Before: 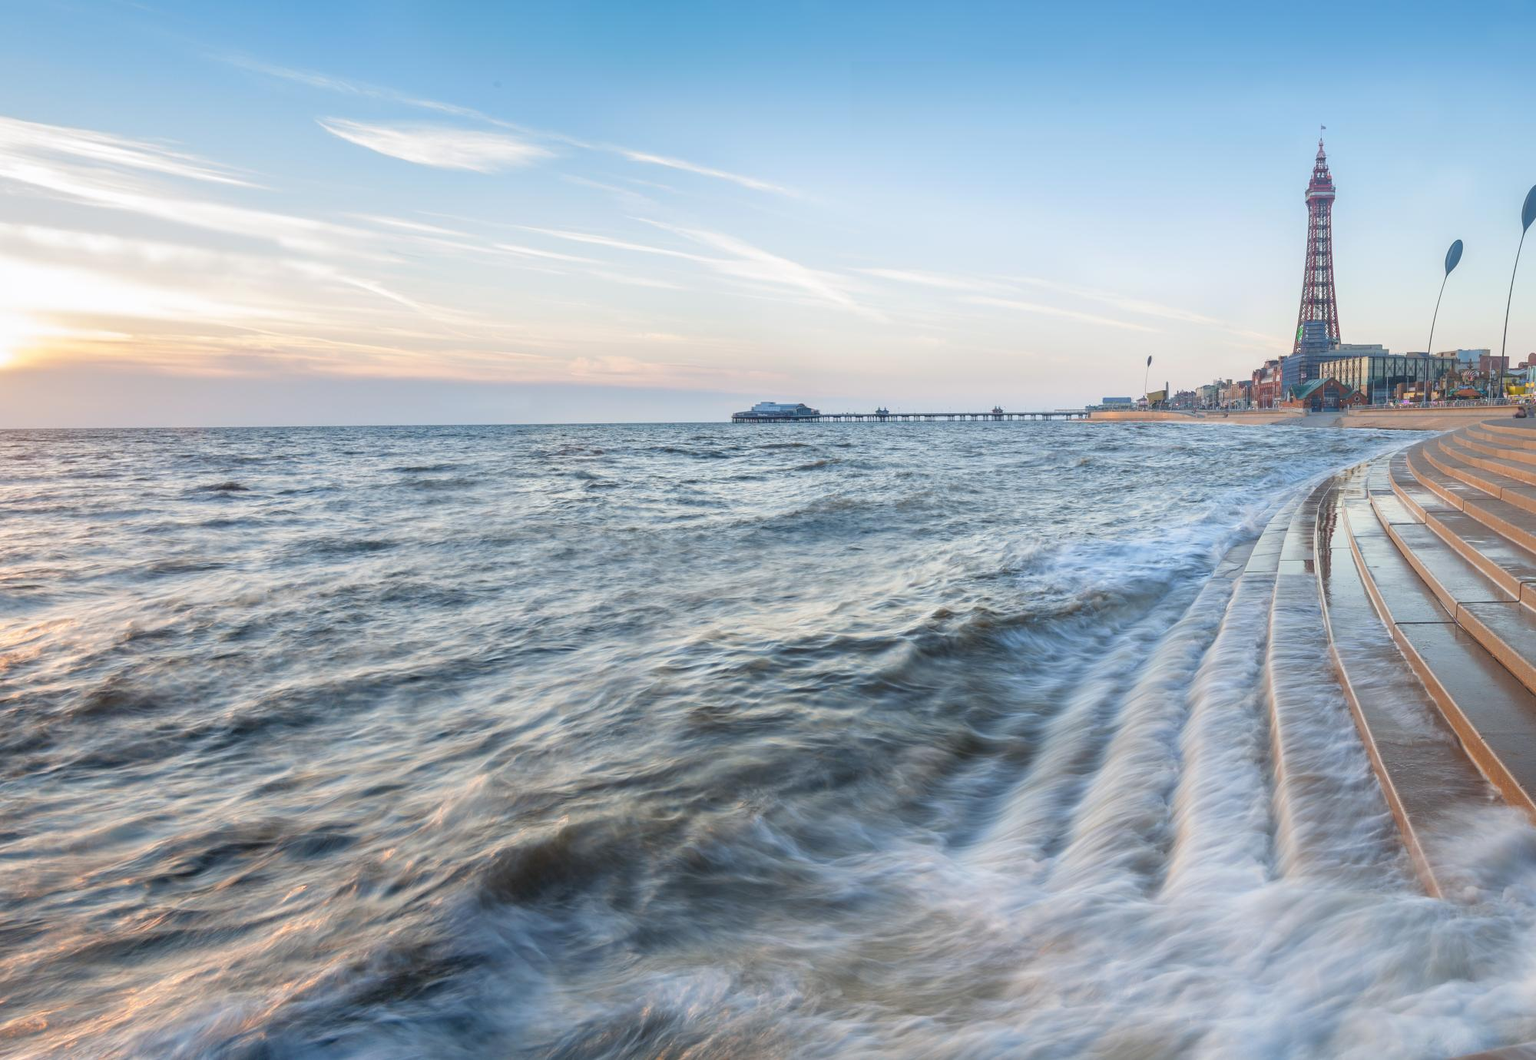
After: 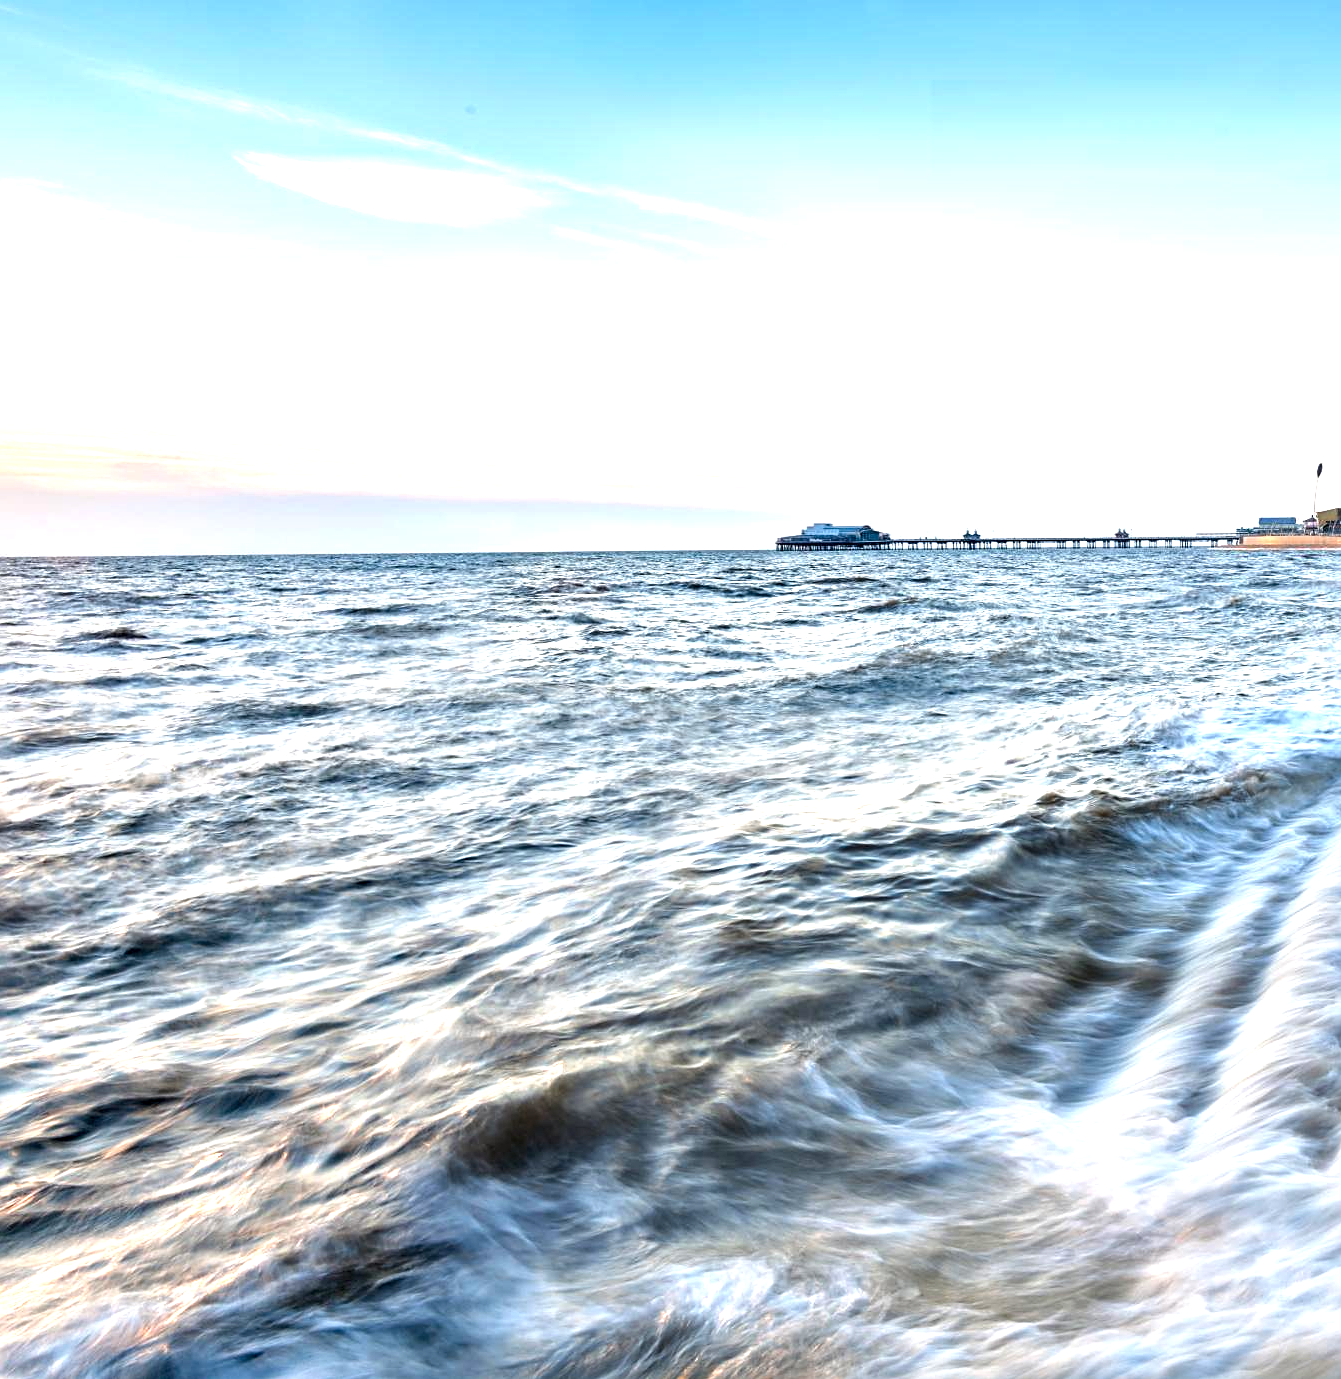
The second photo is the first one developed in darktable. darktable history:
contrast equalizer: y [[0.6 ×6], [0.55 ×6], [0 ×6], [0 ×6], [0 ×6]]
sharpen: radius 2.483, amount 0.338
crop and rotate: left 8.871%, right 24.052%
tone equalizer: edges refinement/feathering 500, mask exposure compensation -1.57 EV, preserve details no
color correction: highlights a* 0.045, highlights b* -0.898
exposure: black level correction 0, exposure 0.899 EV, compensate exposure bias true, compensate highlight preservation false
